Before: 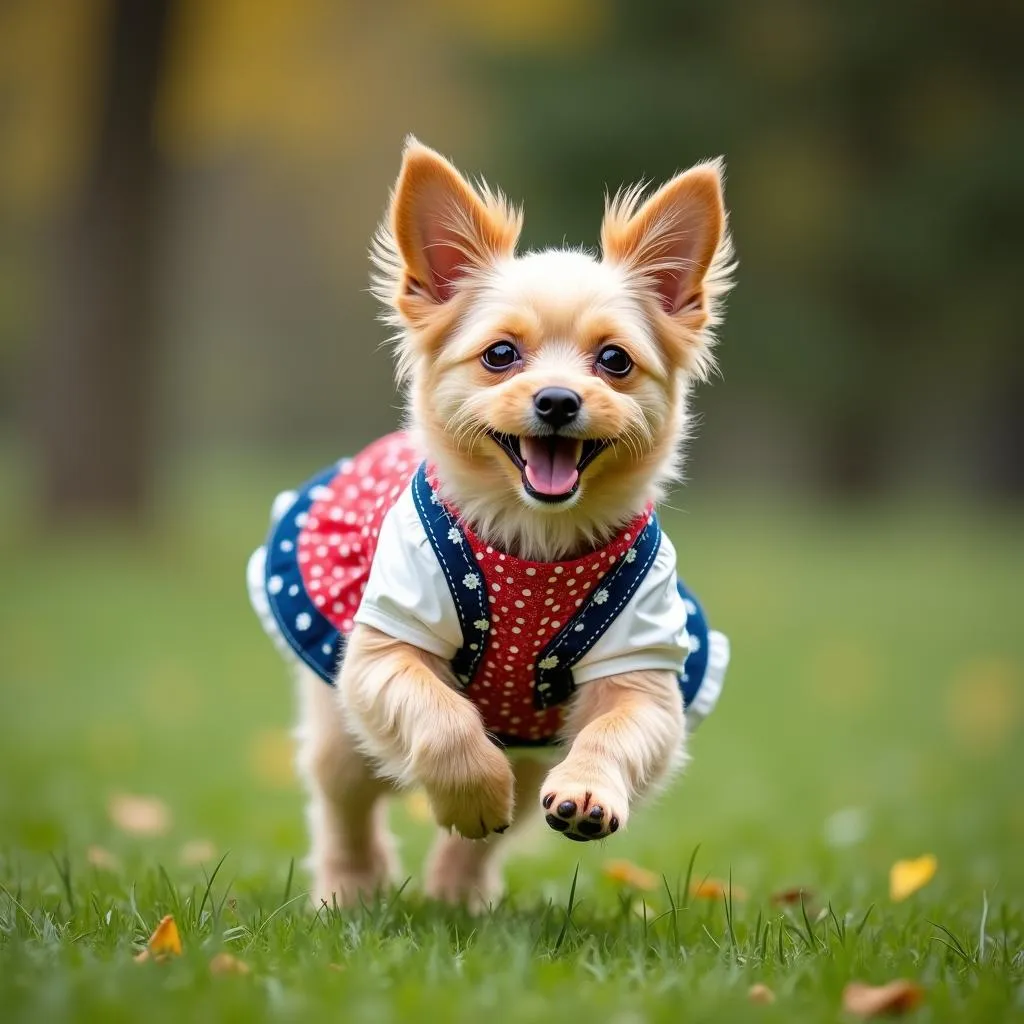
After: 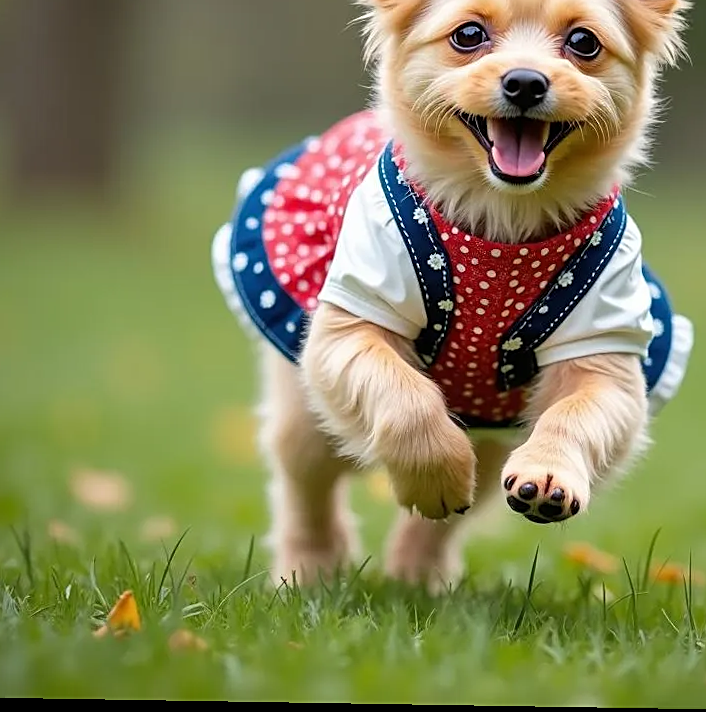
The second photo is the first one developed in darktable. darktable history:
crop and rotate: angle -0.931°, left 4.063%, top 31.503%, right 28.052%
sharpen: on, module defaults
